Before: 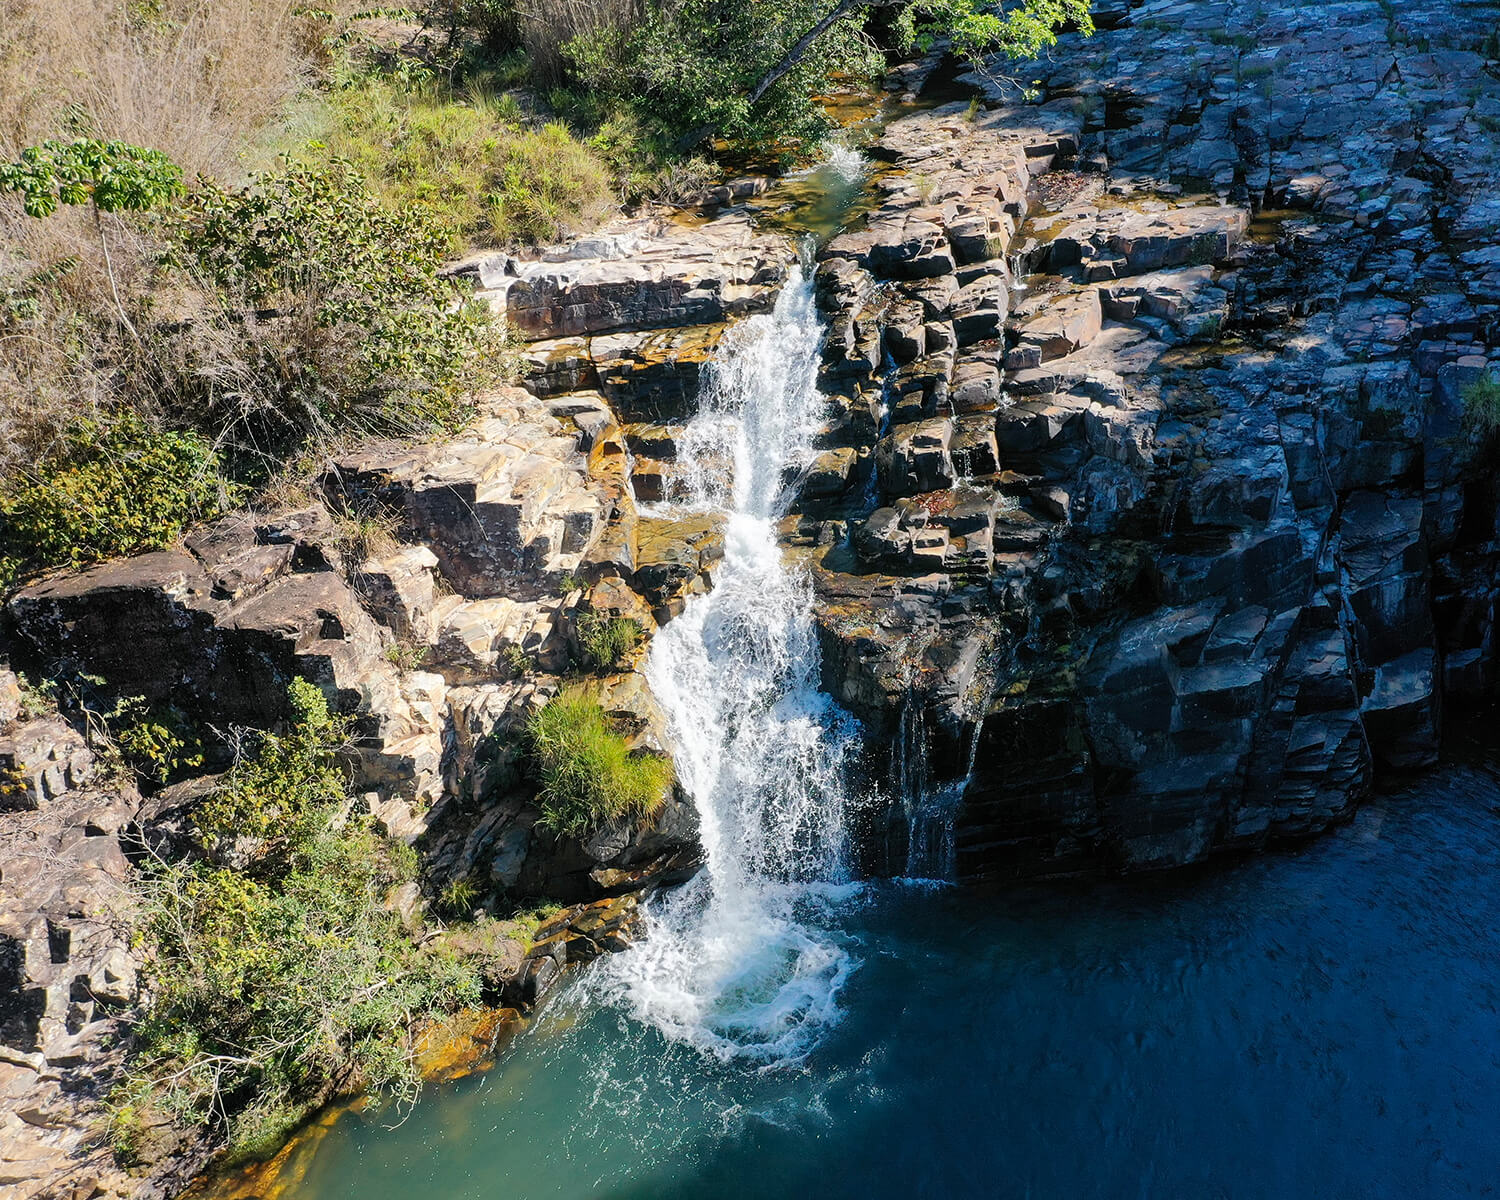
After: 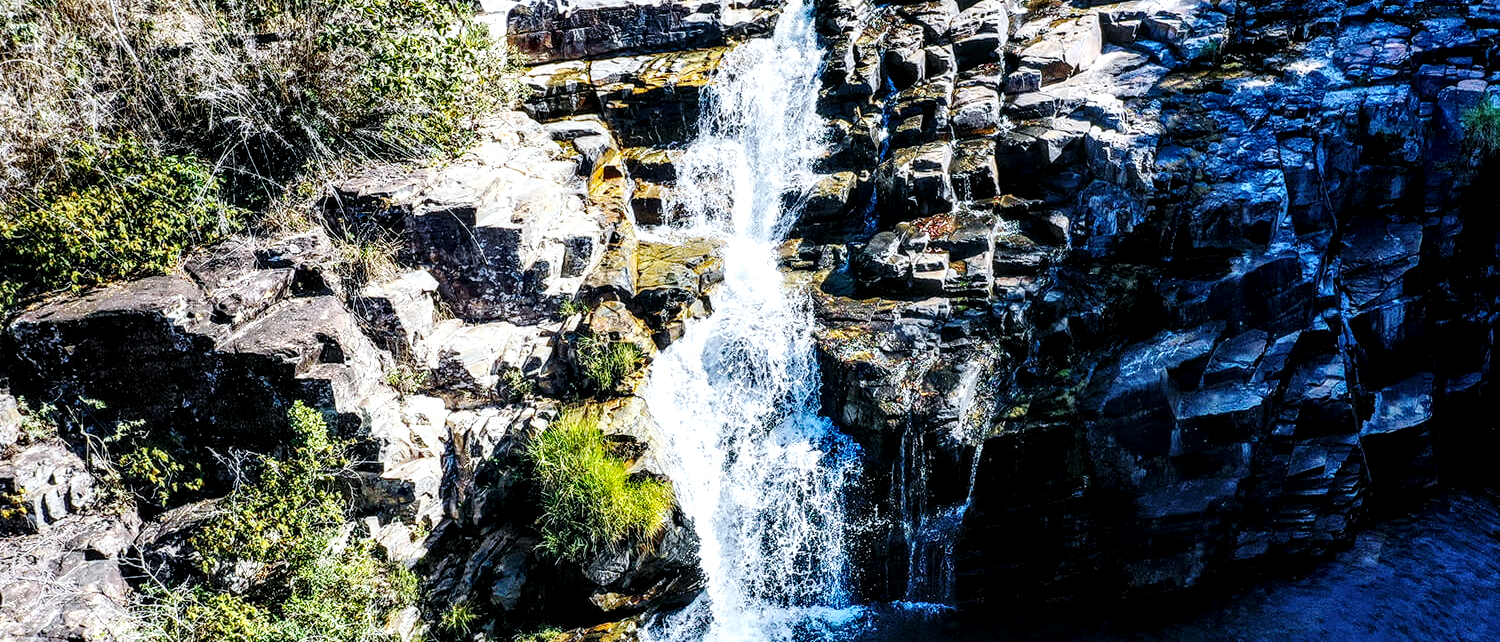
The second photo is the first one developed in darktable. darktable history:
exposure: black level correction 0, compensate exposure bias true, compensate highlight preservation false
local contrast: highlights 19%, detail 186%
base curve: curves: ch0 [(0, 0) (0.036, 0.025) (0.121, 0.166) (0.206, 0.329) (0.605, 0.79) (1, 1)], preserve colors none
crop and rotate: top 23.043%, bottom 23.437%
white balance: red 0.924, blue 1.095
grain: coarseness 0.09 ISO
tone equalizer: -8 EV -0.001 EV, -7 EV 0.001 EV, -6 EV -0.002 EV, -5 EV -0.003 EV, -4 EV -0.062 EV, -3 EV -0.222 EV, -2 EV -0.267 EV, -1 EV 0.105 EV, +0 EV 0.303 EV
